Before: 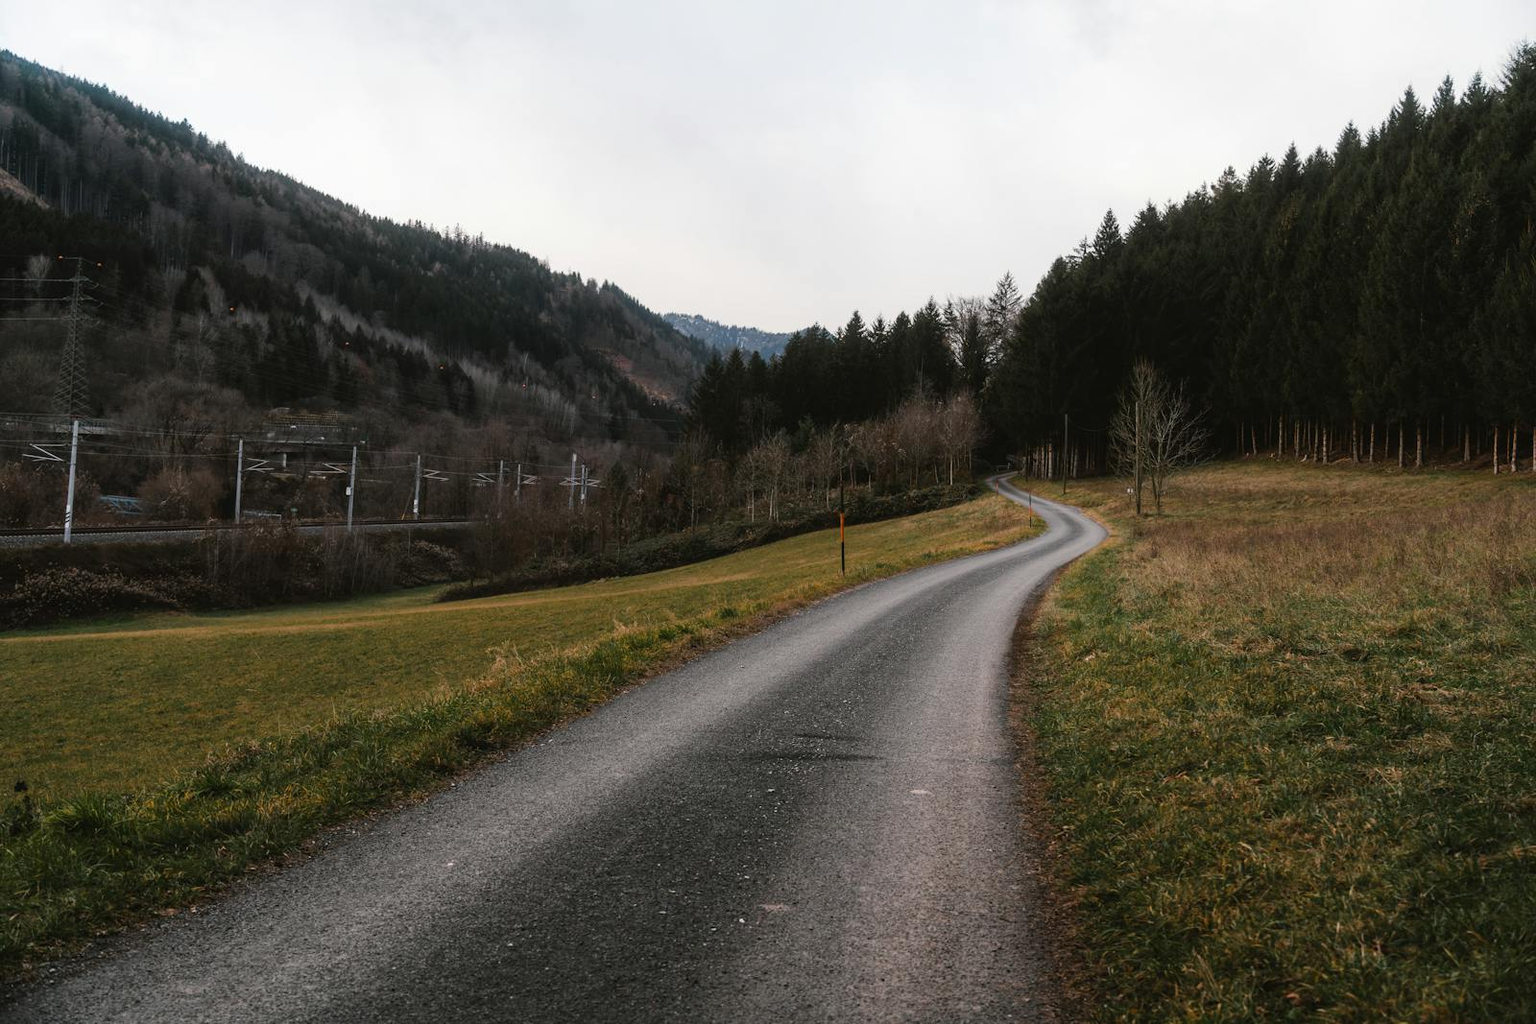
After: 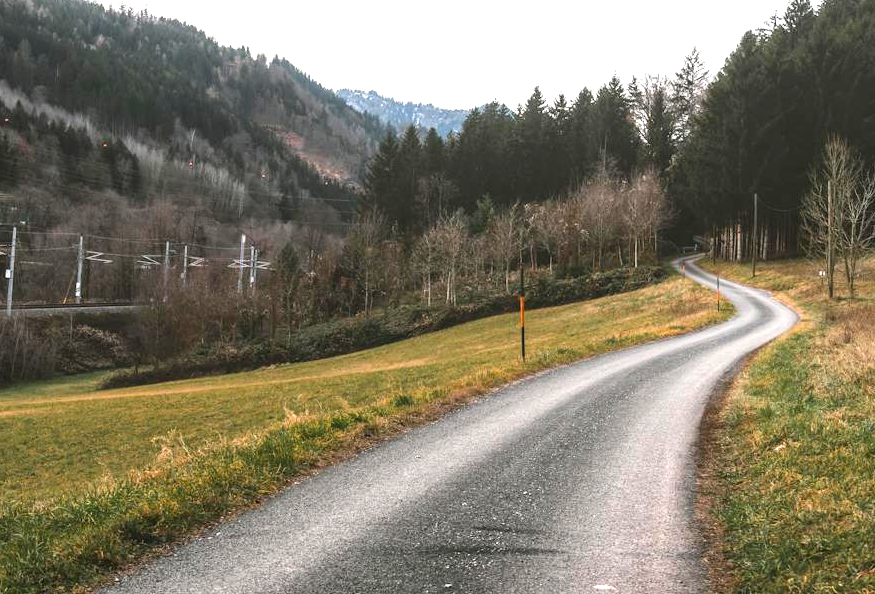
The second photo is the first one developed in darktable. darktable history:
exposure: black level correction 0, exposure 1.399 EV, compensate highlight preservation false
crop and rotate: left 22.231%, top 22.38%, right 23.081%, bottom 21.886%
local contrast: detail 109%
